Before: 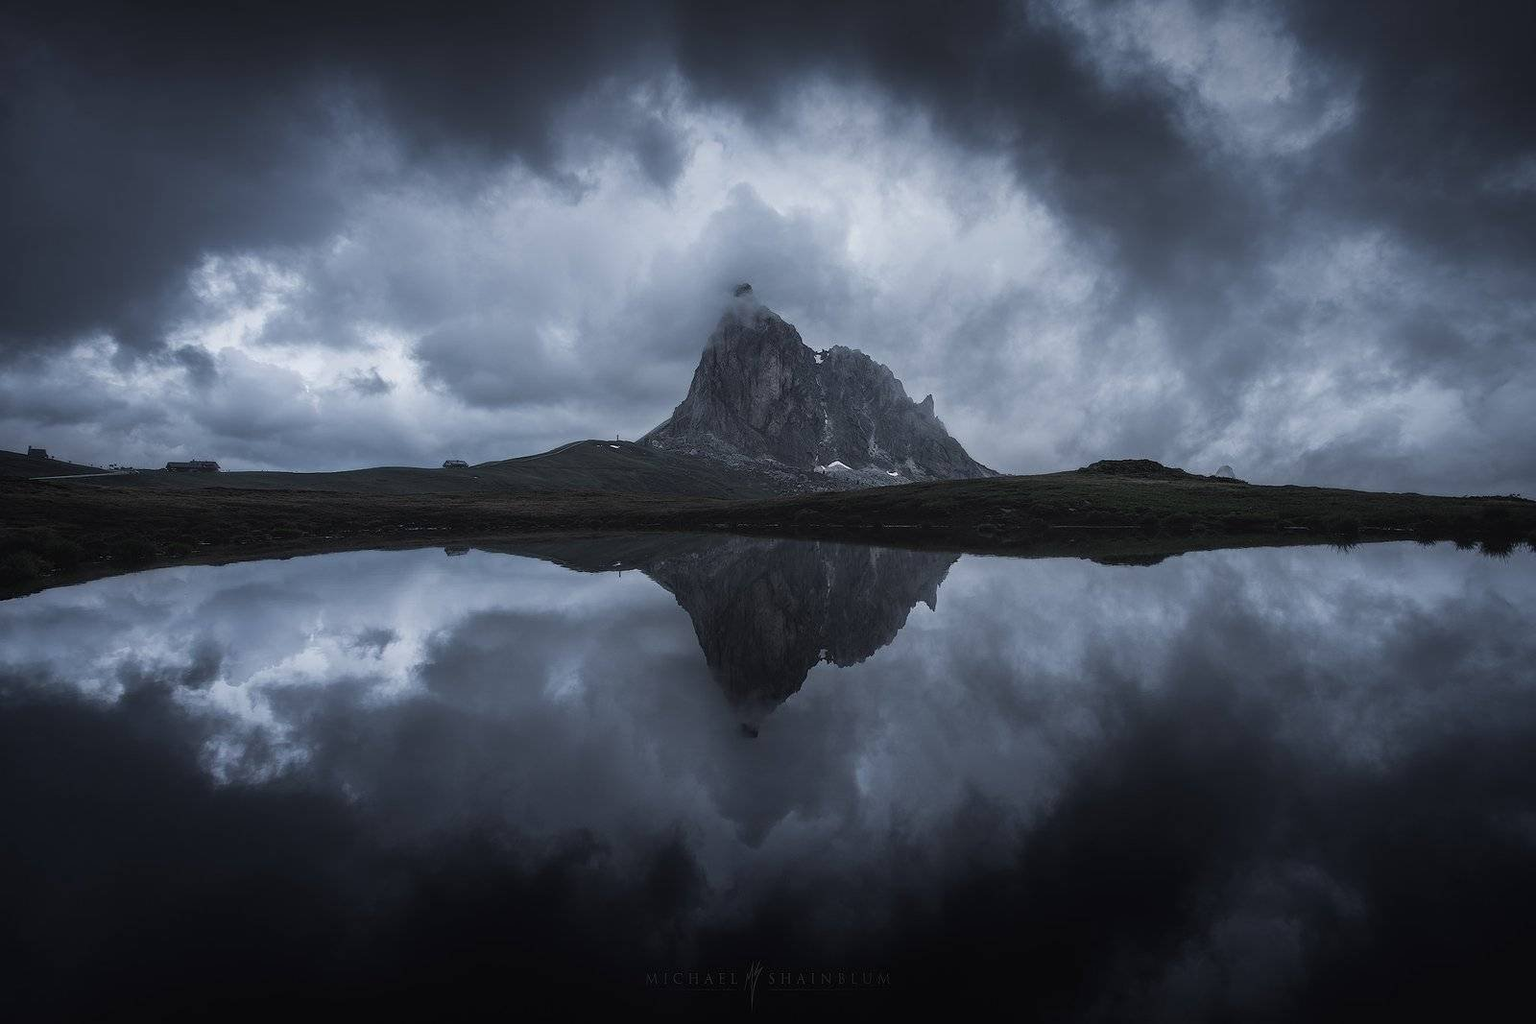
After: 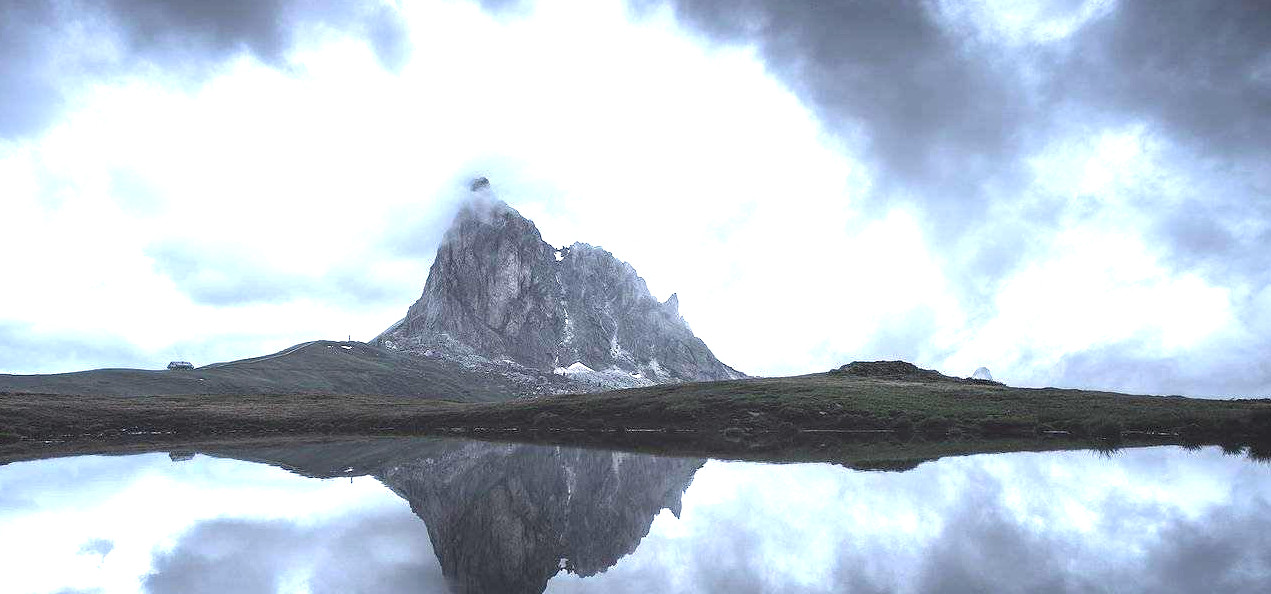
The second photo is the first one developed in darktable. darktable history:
crop: left 18.38%, top 11.092%, right 2.134%, bottom 33.217%
exposure: exposure 2.207 EV, compensate highlight preservation false
